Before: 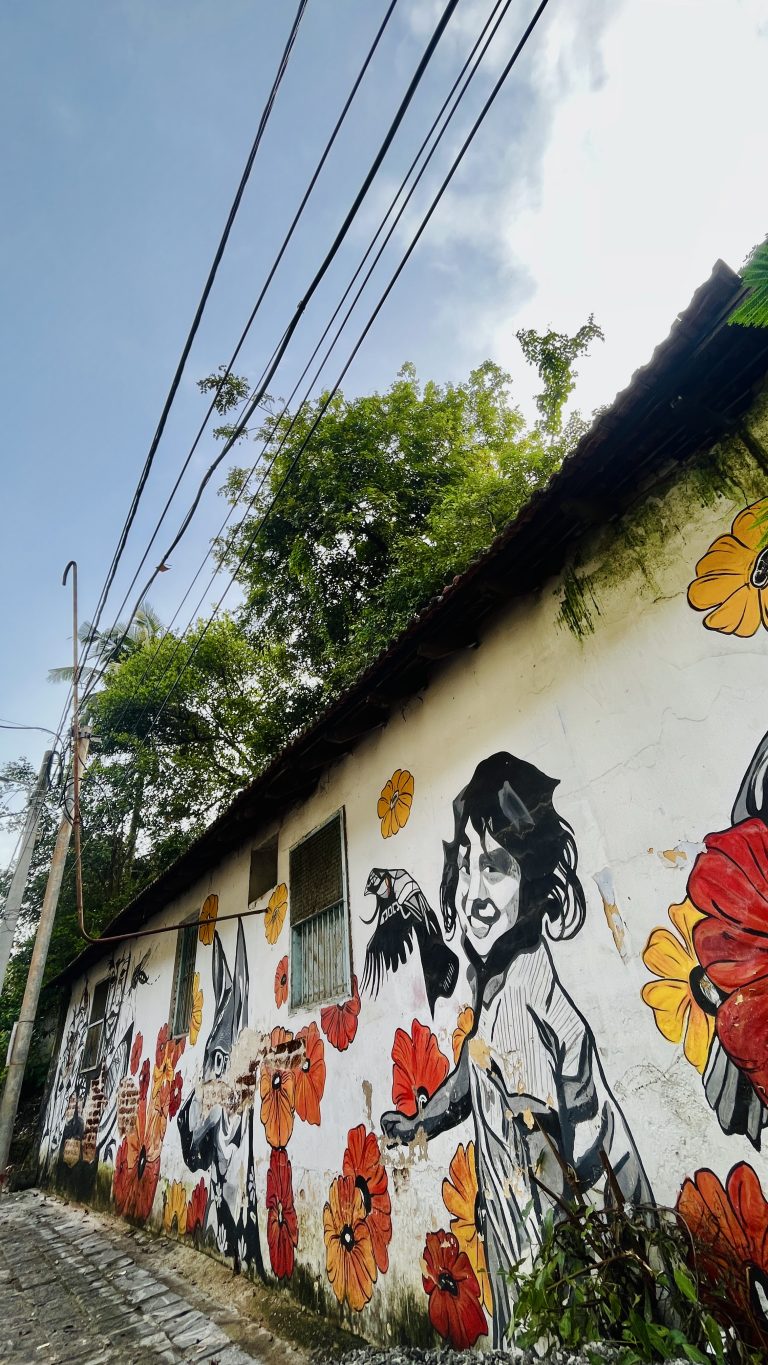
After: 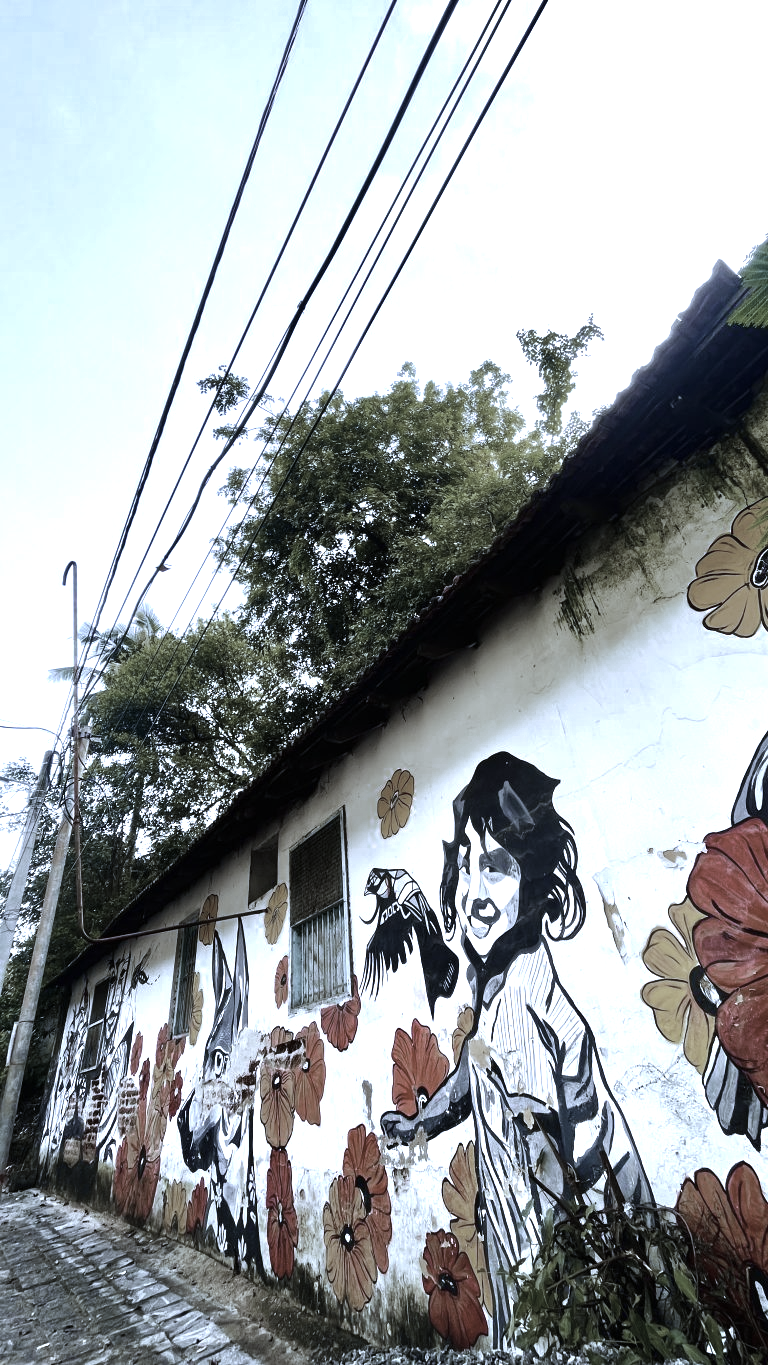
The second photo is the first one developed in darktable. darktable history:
color zones: curves: ch0 [(0, 0.613) (0.01, 0.613) (0.245, 0.448) (0.498, 0.529) (0.642, 0.665) (0.879, 0.777) (0.99, 0.613)]; ch1 [(0, 0.272) (0.219, 0.127) (0.724, 0.346)]
white balance: red 0.871, blue 1.249
